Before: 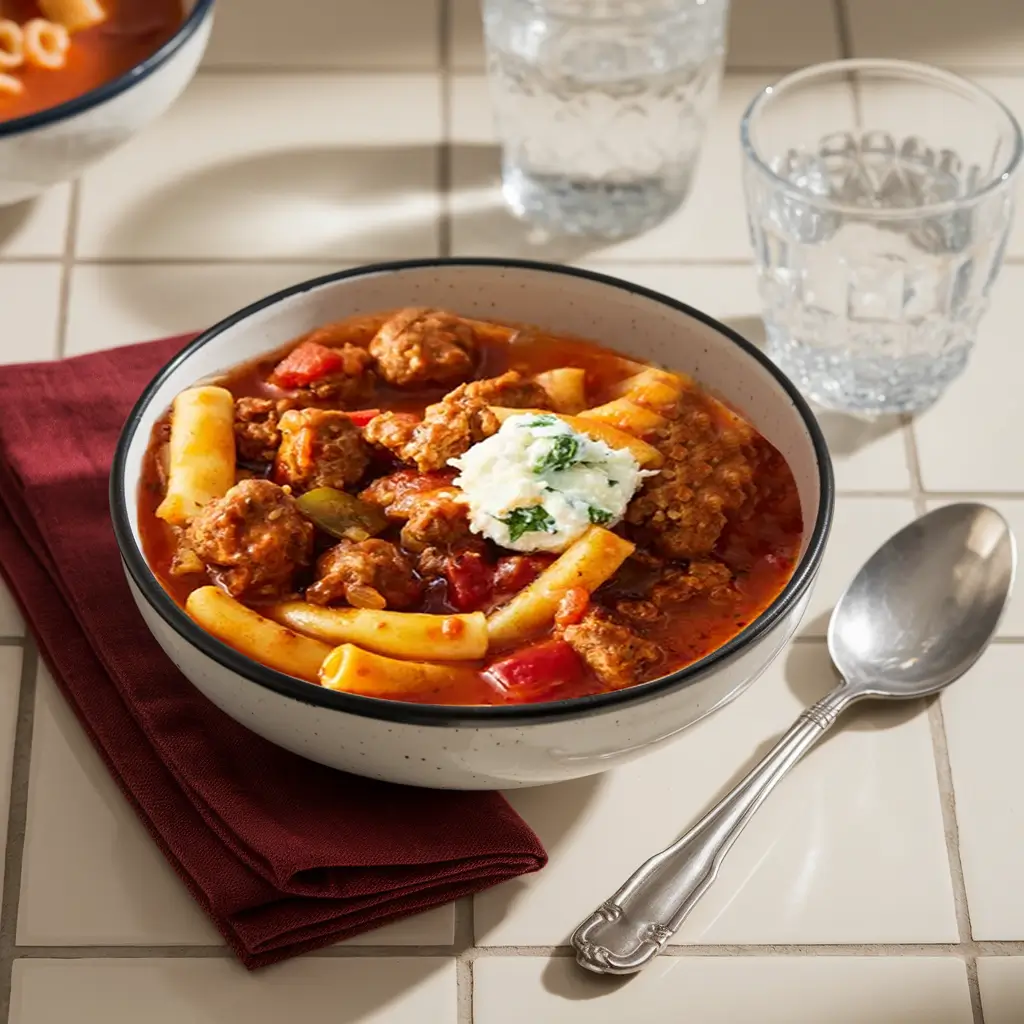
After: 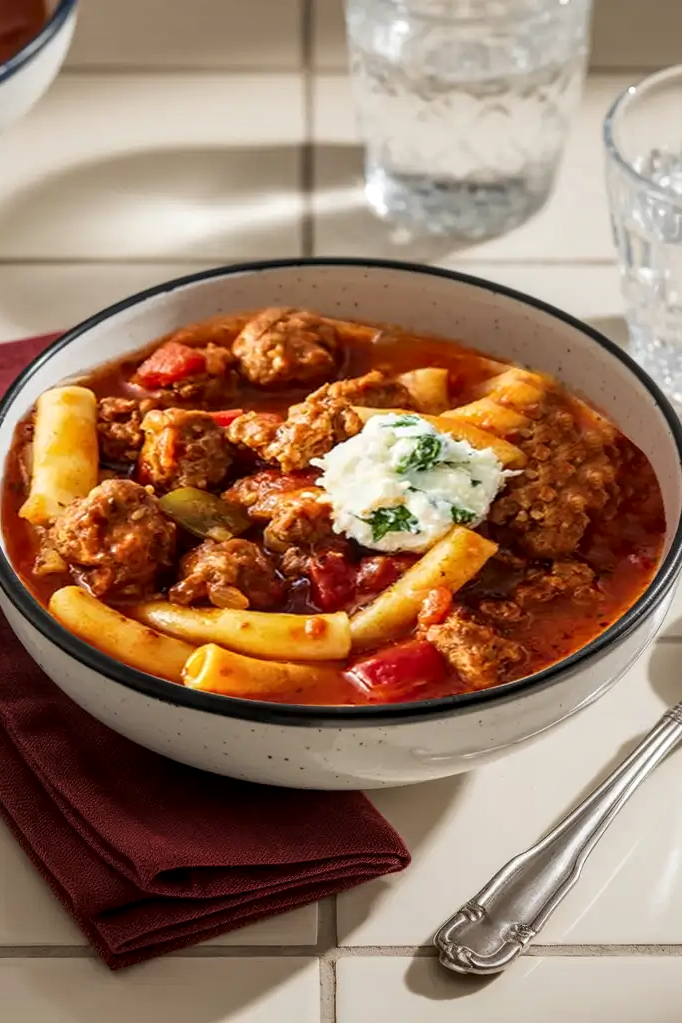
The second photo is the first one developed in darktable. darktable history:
tone equalizer: -7 EV 0.18 EV, -6 EV 0.12 EV, -5 EV 0.08 EV, -4 EV 0.04 EV, -2 EV -0.02 EV, -1 EV -0.04 EV, +0 EV -0.06 EV, luminance estimator HSV value / RGB max
local contrast: detail 130%
crop and rotate: left 13.409%, right 19.924%
